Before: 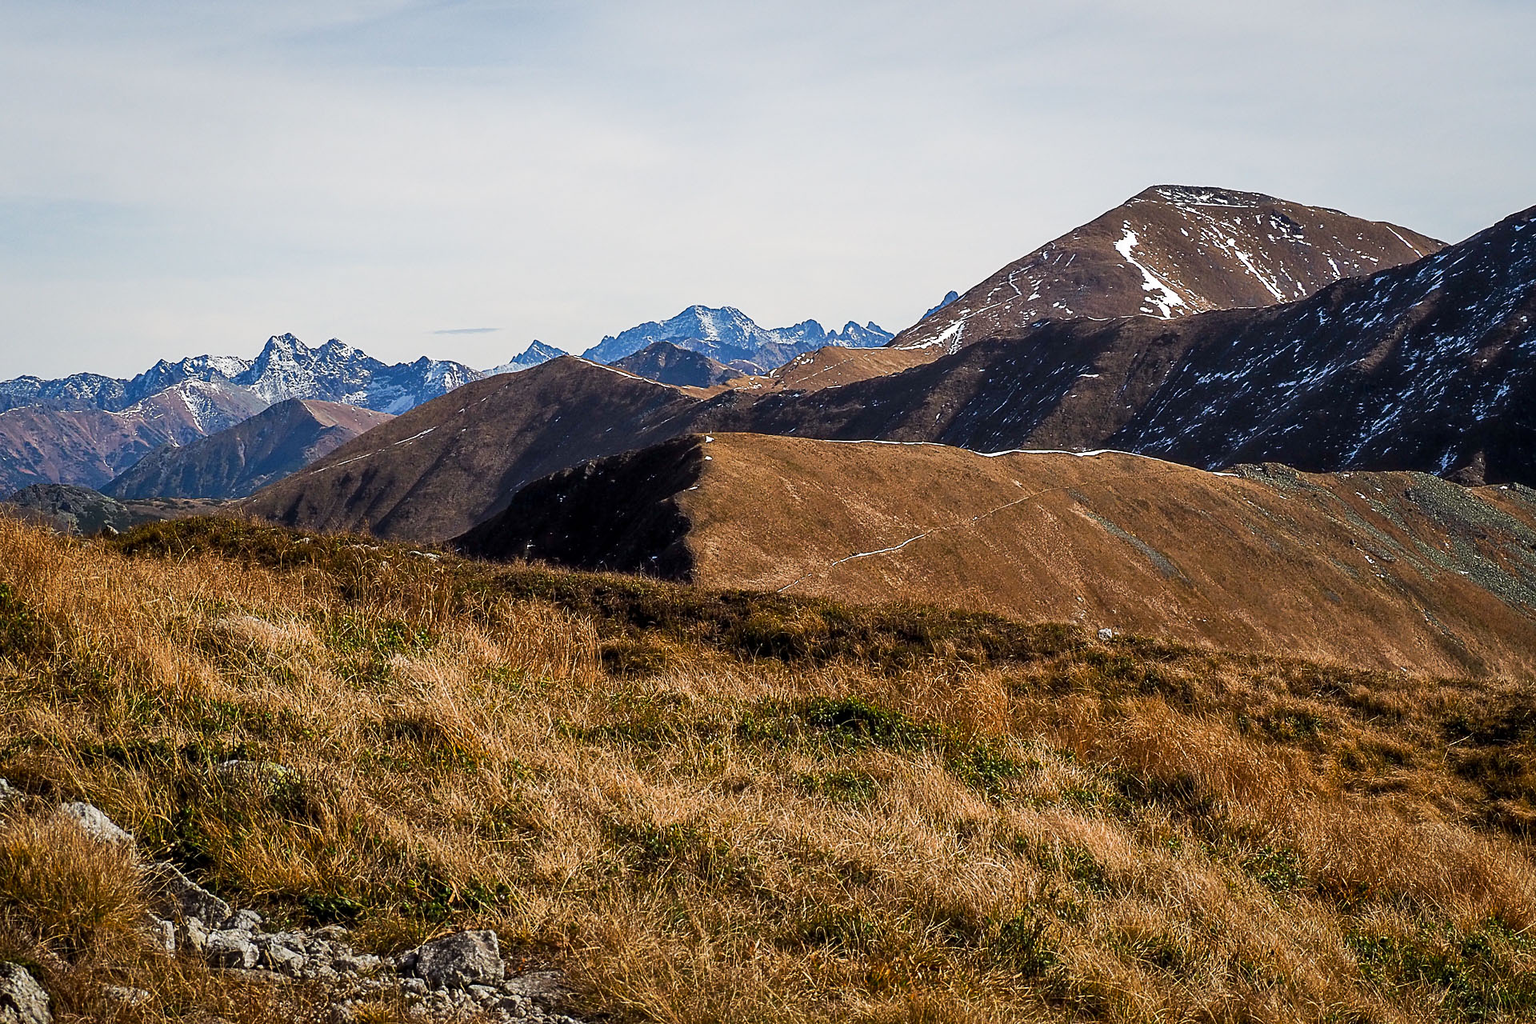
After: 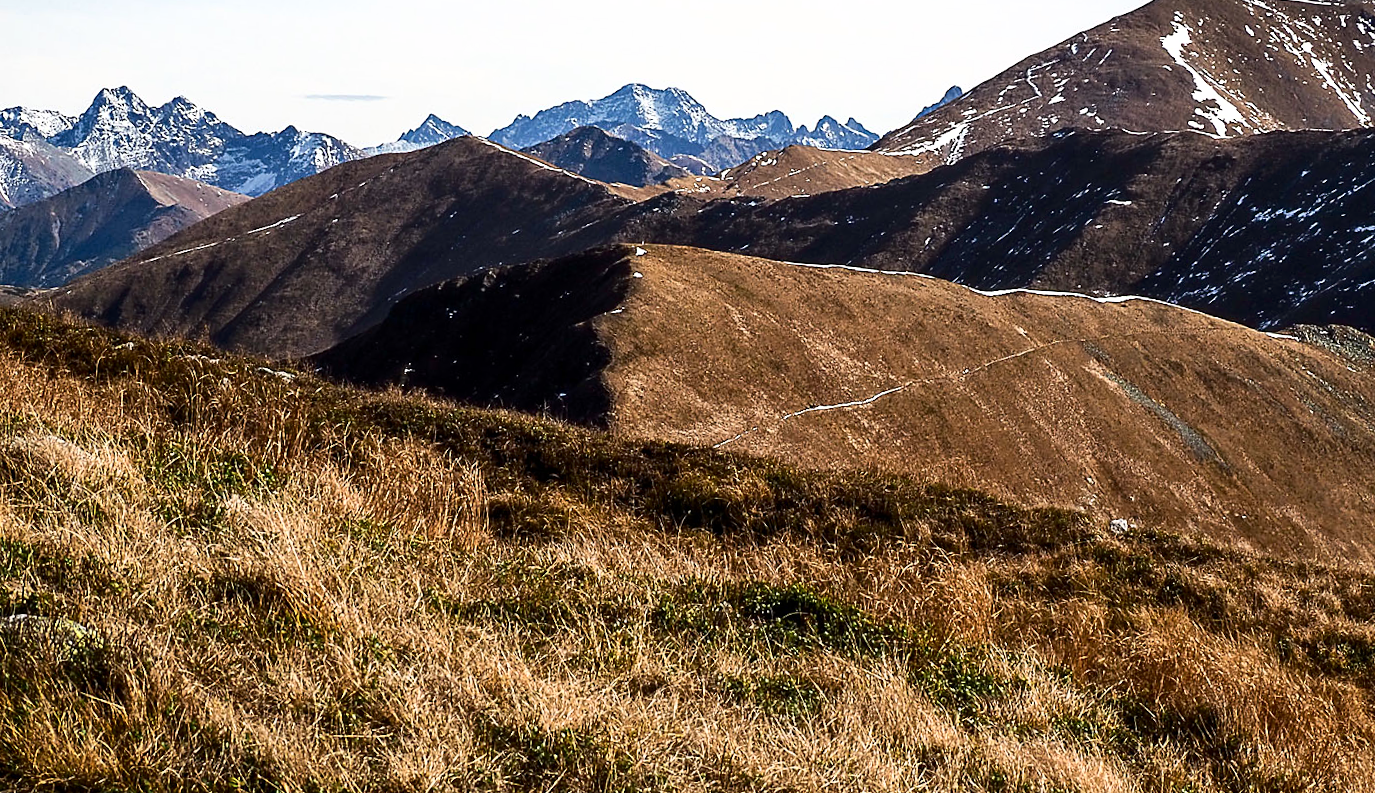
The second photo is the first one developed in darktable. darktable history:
contrast brightness saturation: saturation -0.049
crop and rotate: angle -3.63°, left 9.747%, top 20.443%, right 11.975%, bottom 11.767%
tone curve: curves: ch0 [(0, 0) (0.003, 0.002) (0.011, 0.006) (0.025, 0.014) (0.044, 0.025) (0.069, 0.039) (0.1, 0.056) (0.136, 0.082) (0.177, 0.116) (0.224, 0.163) (0.277, 0.233) (0.335, 0.311) (0.399, 0.396) (0.468, 0.488) (0.543, 0.588) (0.623, 0.695) (0.709, 0.809) (0.801, 0.912) (0.898, 0.997) (1, 1)], color space Lab, independent channels, preserve colors none
